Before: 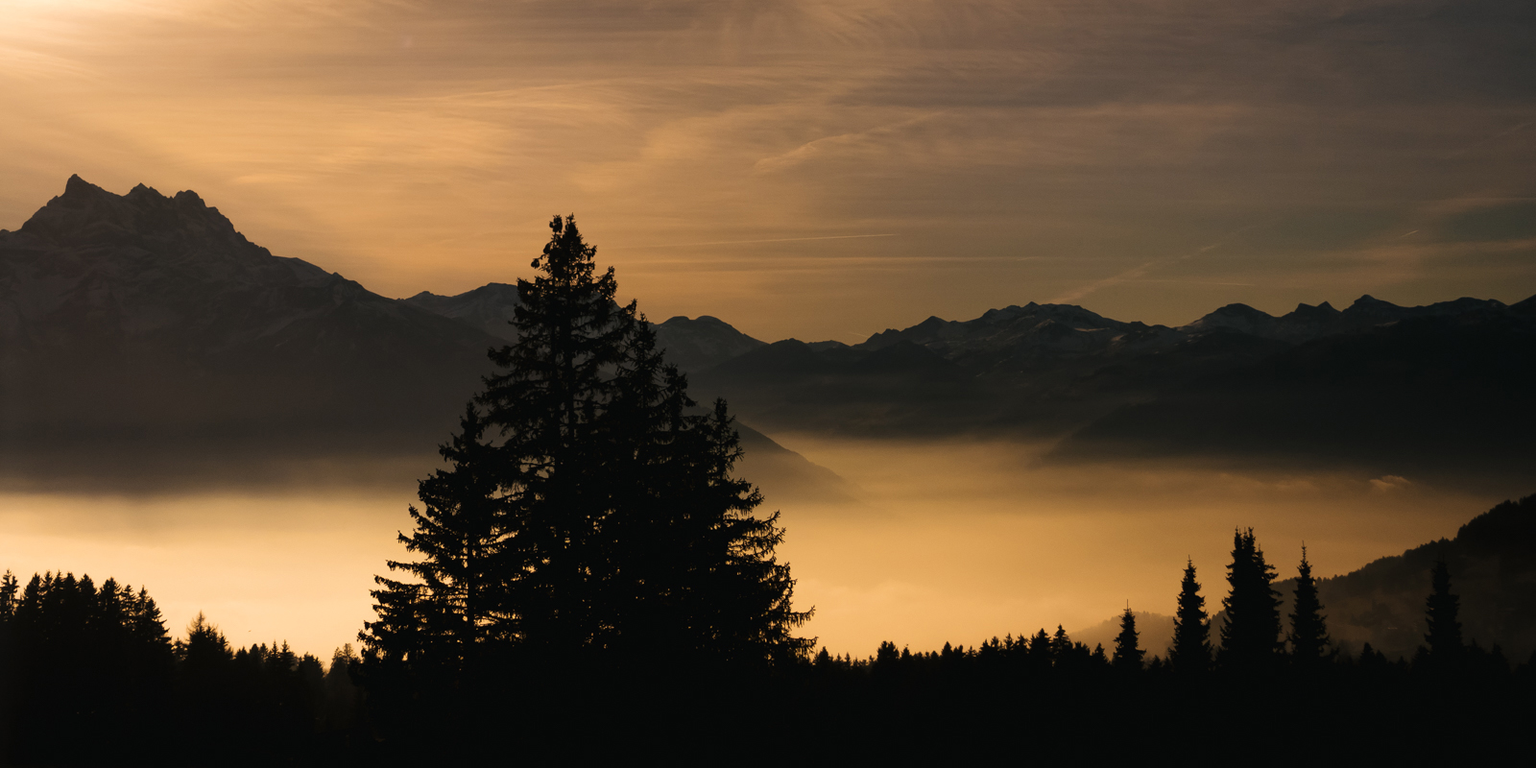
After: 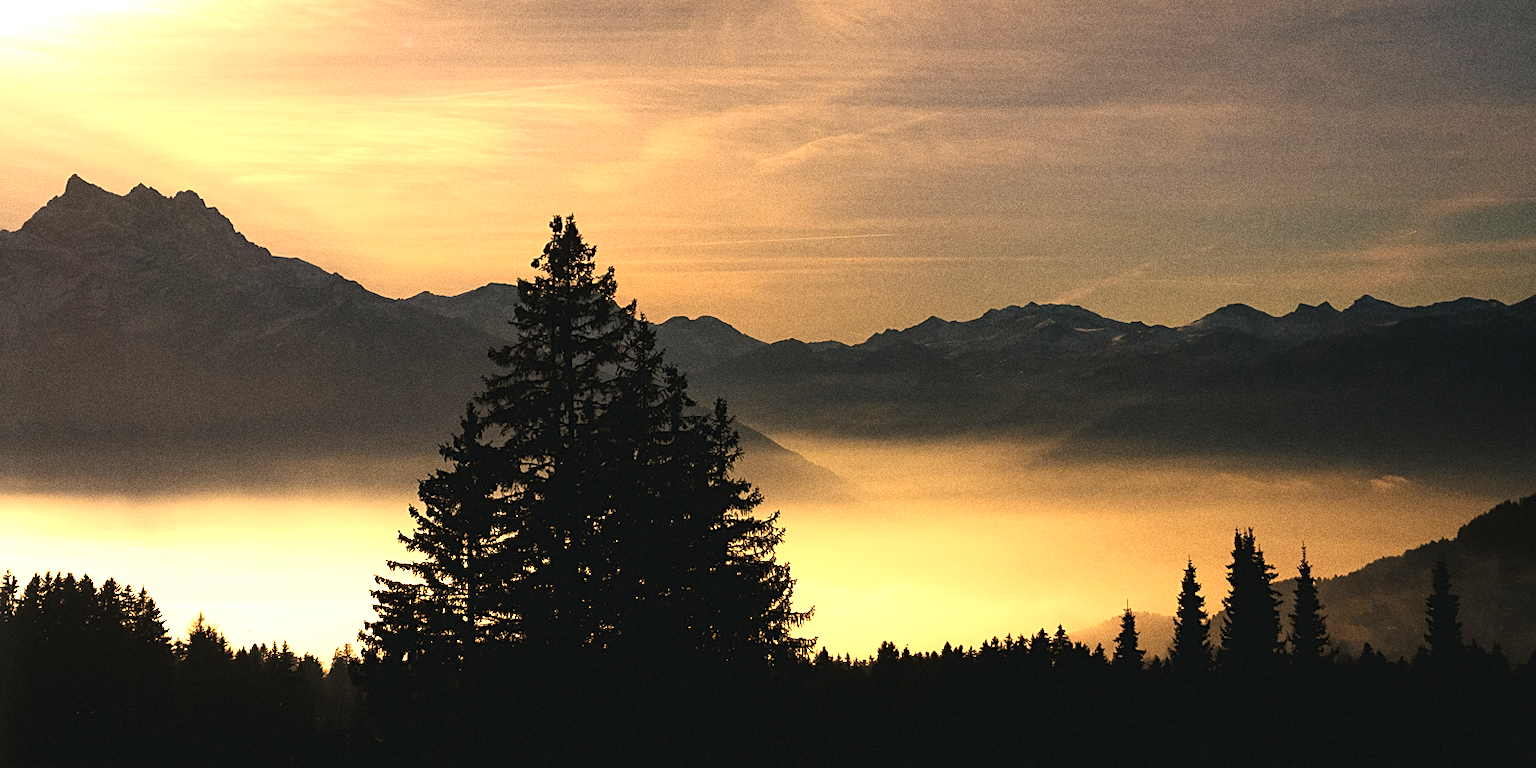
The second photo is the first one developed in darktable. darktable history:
exposure: black level correction 0, exposure 1.2 EV, compensate exposure bias true, compensate highlight preservation false
sharpen: on, module defaults
grain: coarseness 0.09 ISO, strength 40%
tone equalizer: on, module defaults
